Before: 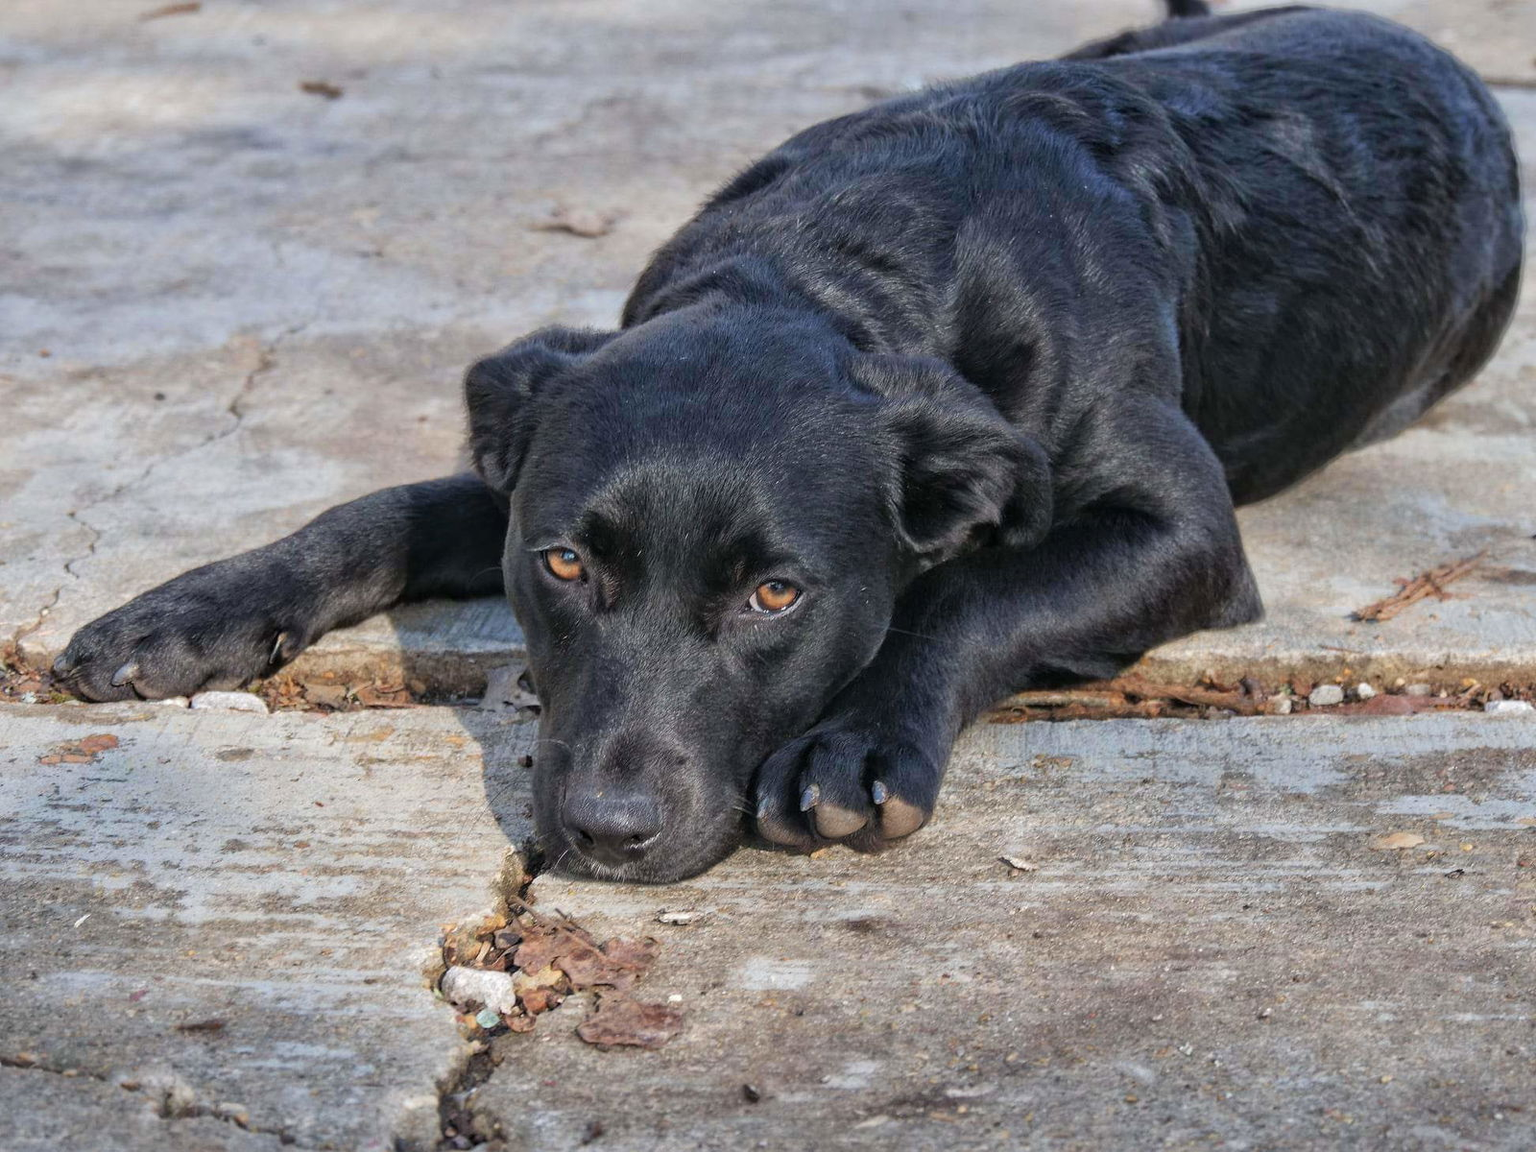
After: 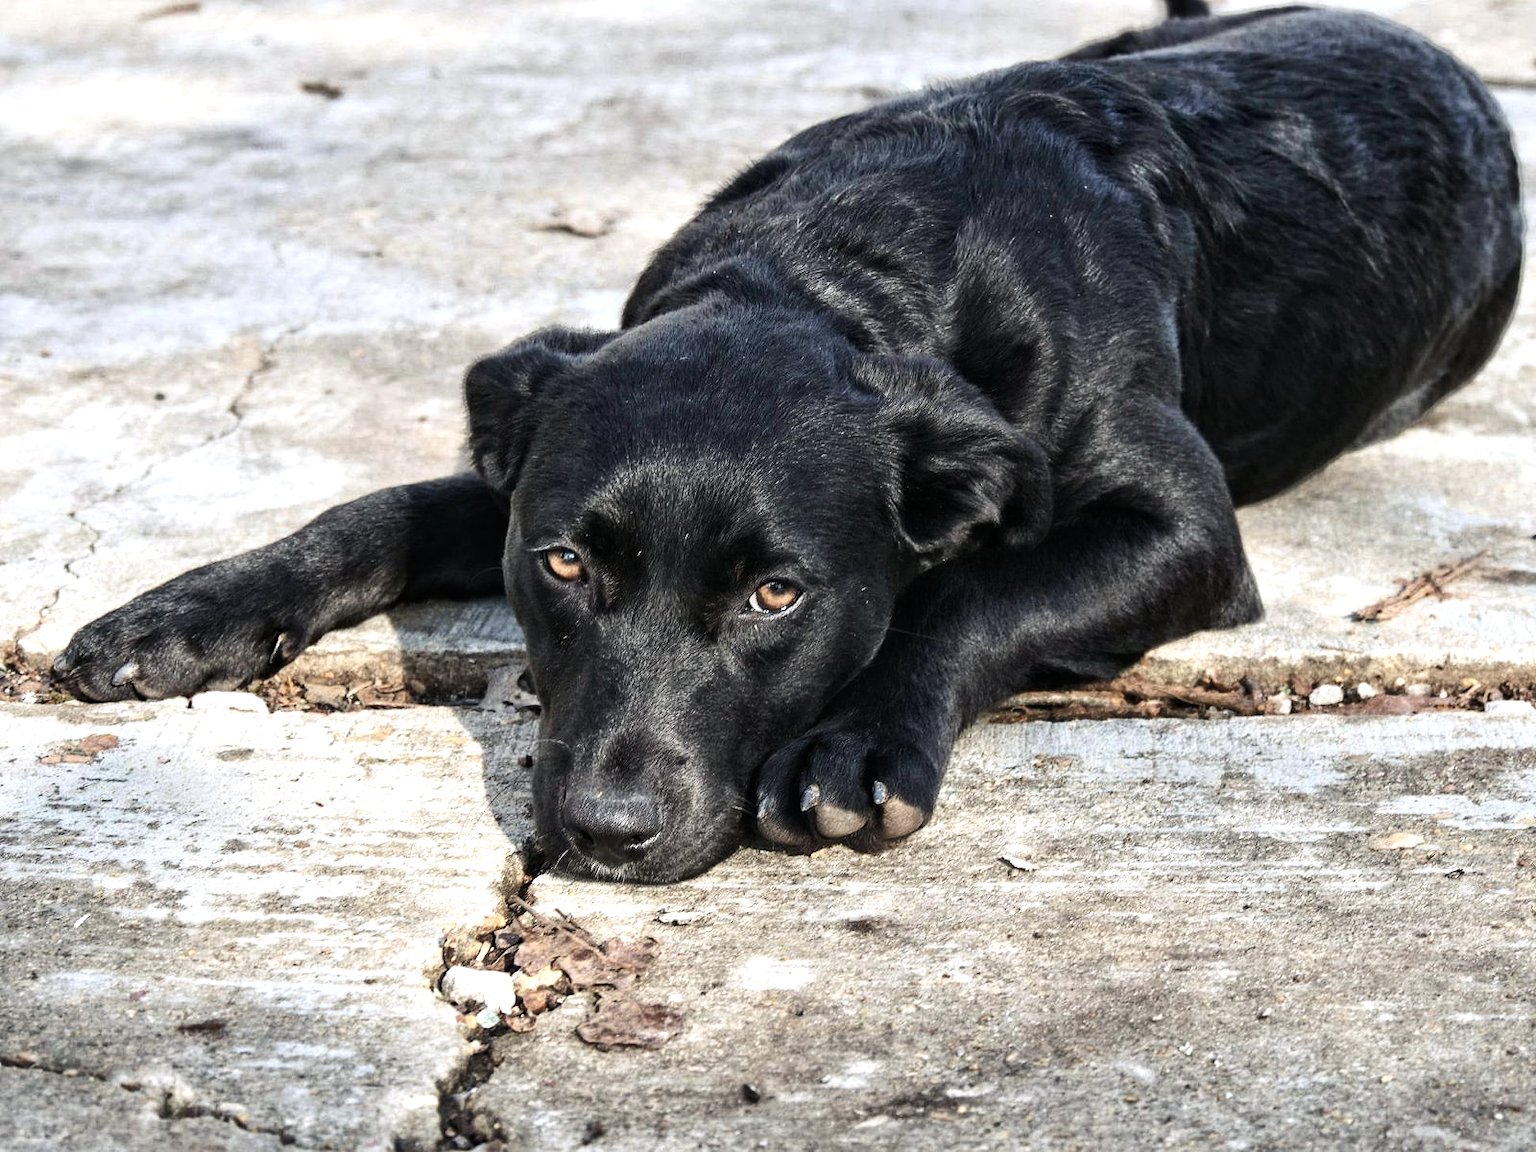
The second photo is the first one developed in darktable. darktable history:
tone equalizer: -8 EV -1.08 EV, -7 EV -1.01 EV, -6 EV -0.867 EV, -5 EV -0.578 EV, -3 EV 0.578 EV, -2 EV 0.867 EV, -1 EV 1.01 EV, +0 EV 1.08 EV, edges refinement/feathering 500, mask exposure compensation -1.57 EV, preserve details no
rgb curve: curves: ch2 [(0, 0) (0.567, 0.512) (1, 1)], mode RGB, independent channels
color balance rgb: perceptual saturation grading › global saturation 20%, perceptual saturation grading › highlights -25%, perceptual saturation grading › shadows 25%
contrast brightness saturation: contrast 0.1, saturation -0.36
